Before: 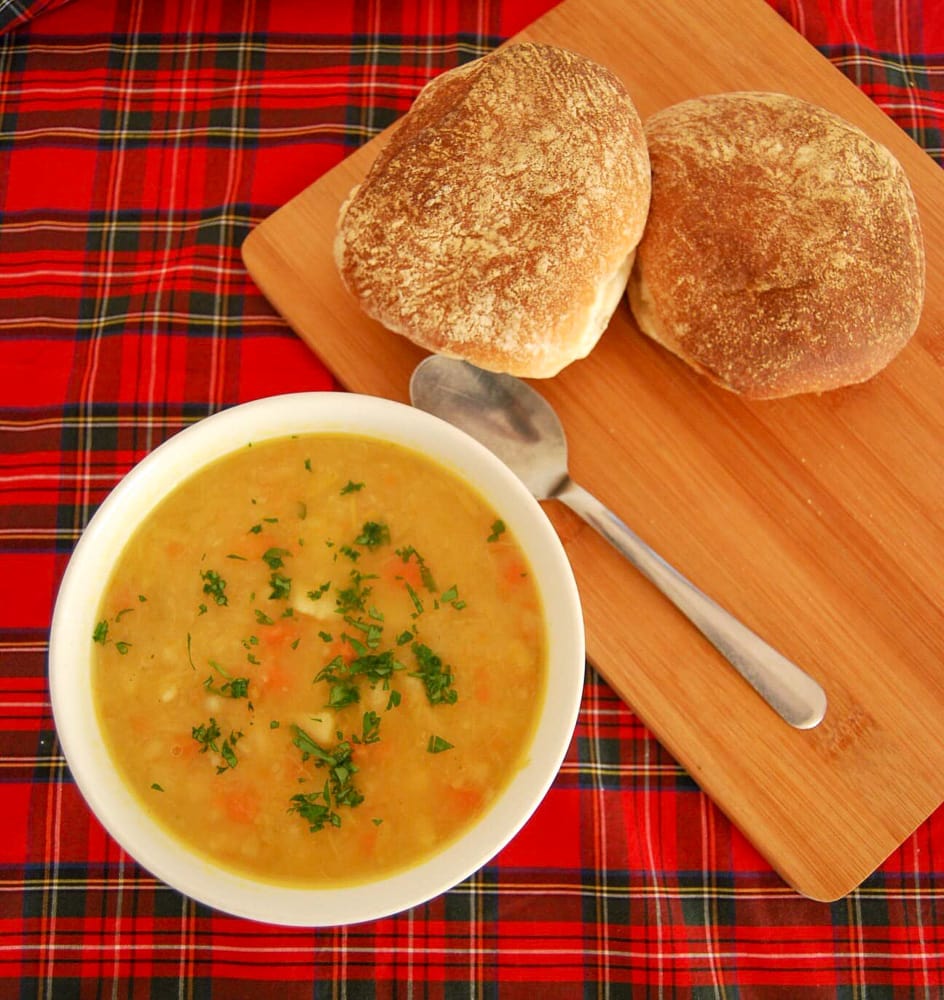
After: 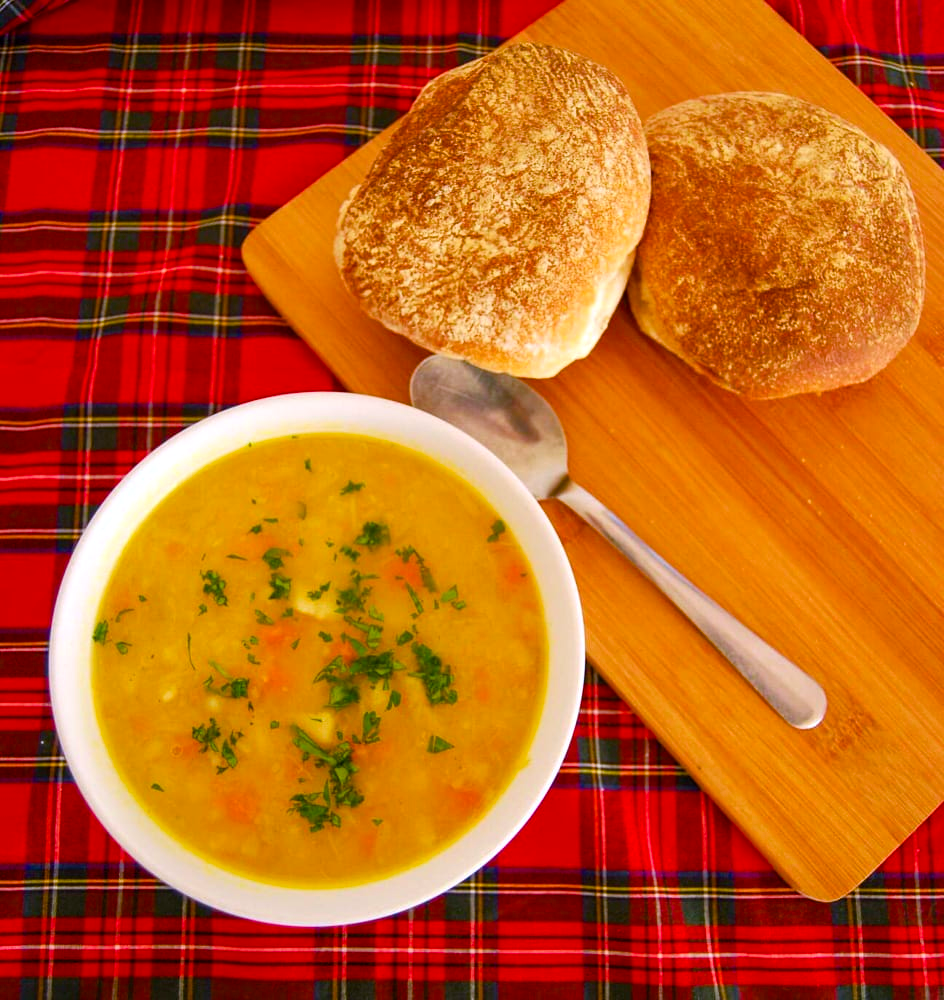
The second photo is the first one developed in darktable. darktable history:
color balance rgb: linear chroma grading › global chroma 14.905%, perceptual saturation grading › global saturation 20%, perceptual saturation grading › highlights -25.508%, perceptual saturation grading › shadows 24.864%, global vibrance 26.801%, contrast 6.354%
color calibration: output R [0.994, 0.059, -0.119, 0], output G [-0.036, 1.09, -0.119, 0], output B [0.078, -0.108, 0.961, 0], illuminant custom, x 0.363, y 0.385, temperature 4520.45 K
